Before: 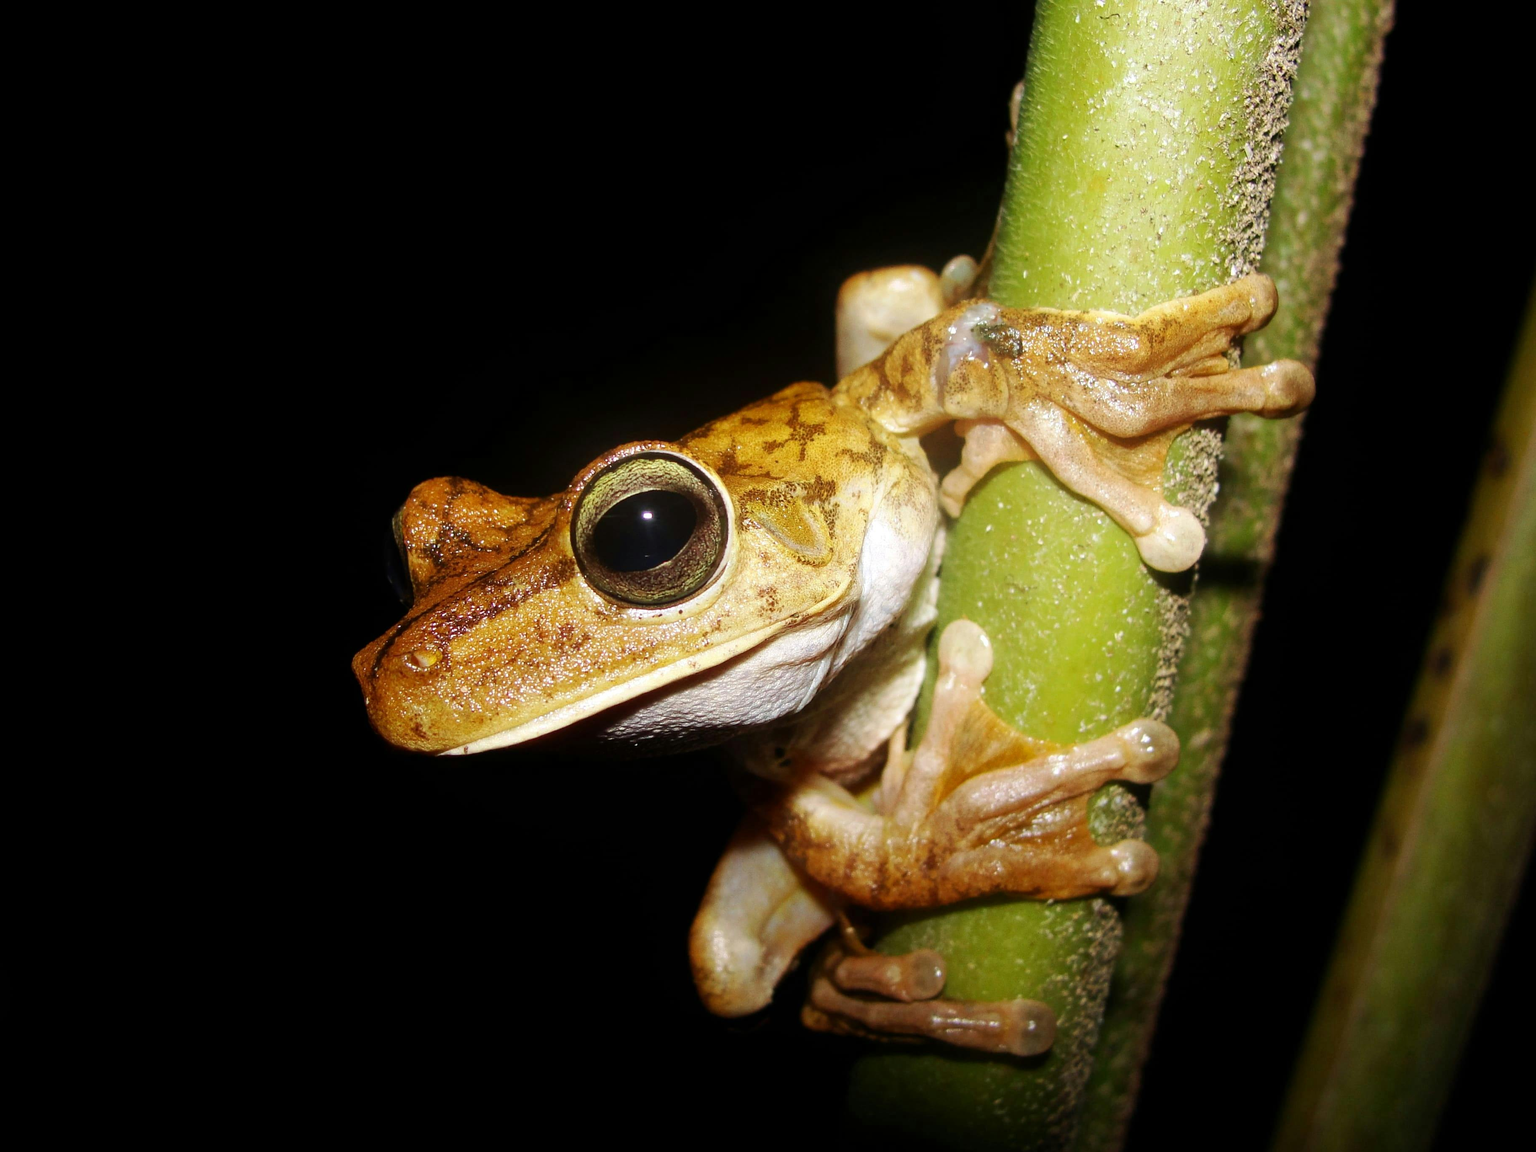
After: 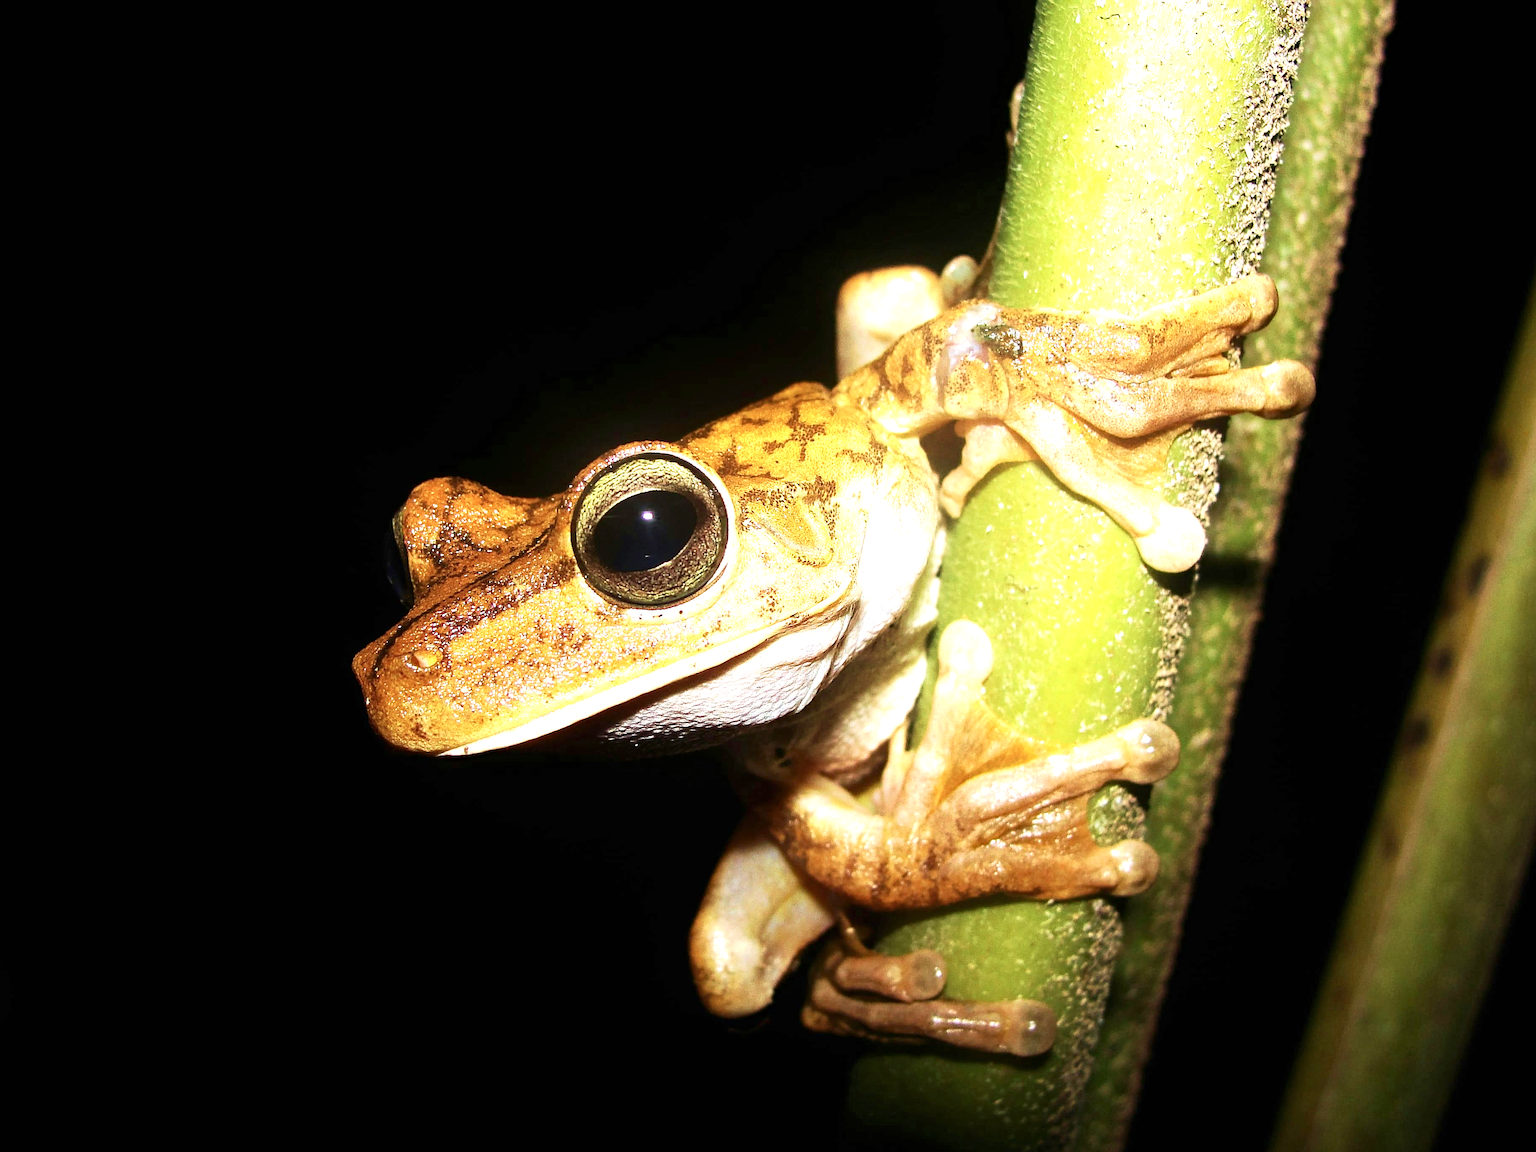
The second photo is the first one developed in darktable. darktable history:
contrast brightness saturation: contrast 0.111, saturation -0.155
haze removal: adaptive false
velvia: on, module defaults
sharpen: on, module defaults
exposure: black level correction 0, exposure 1.095 EV, compensate exposure bias true, compensate highlight preservation false
